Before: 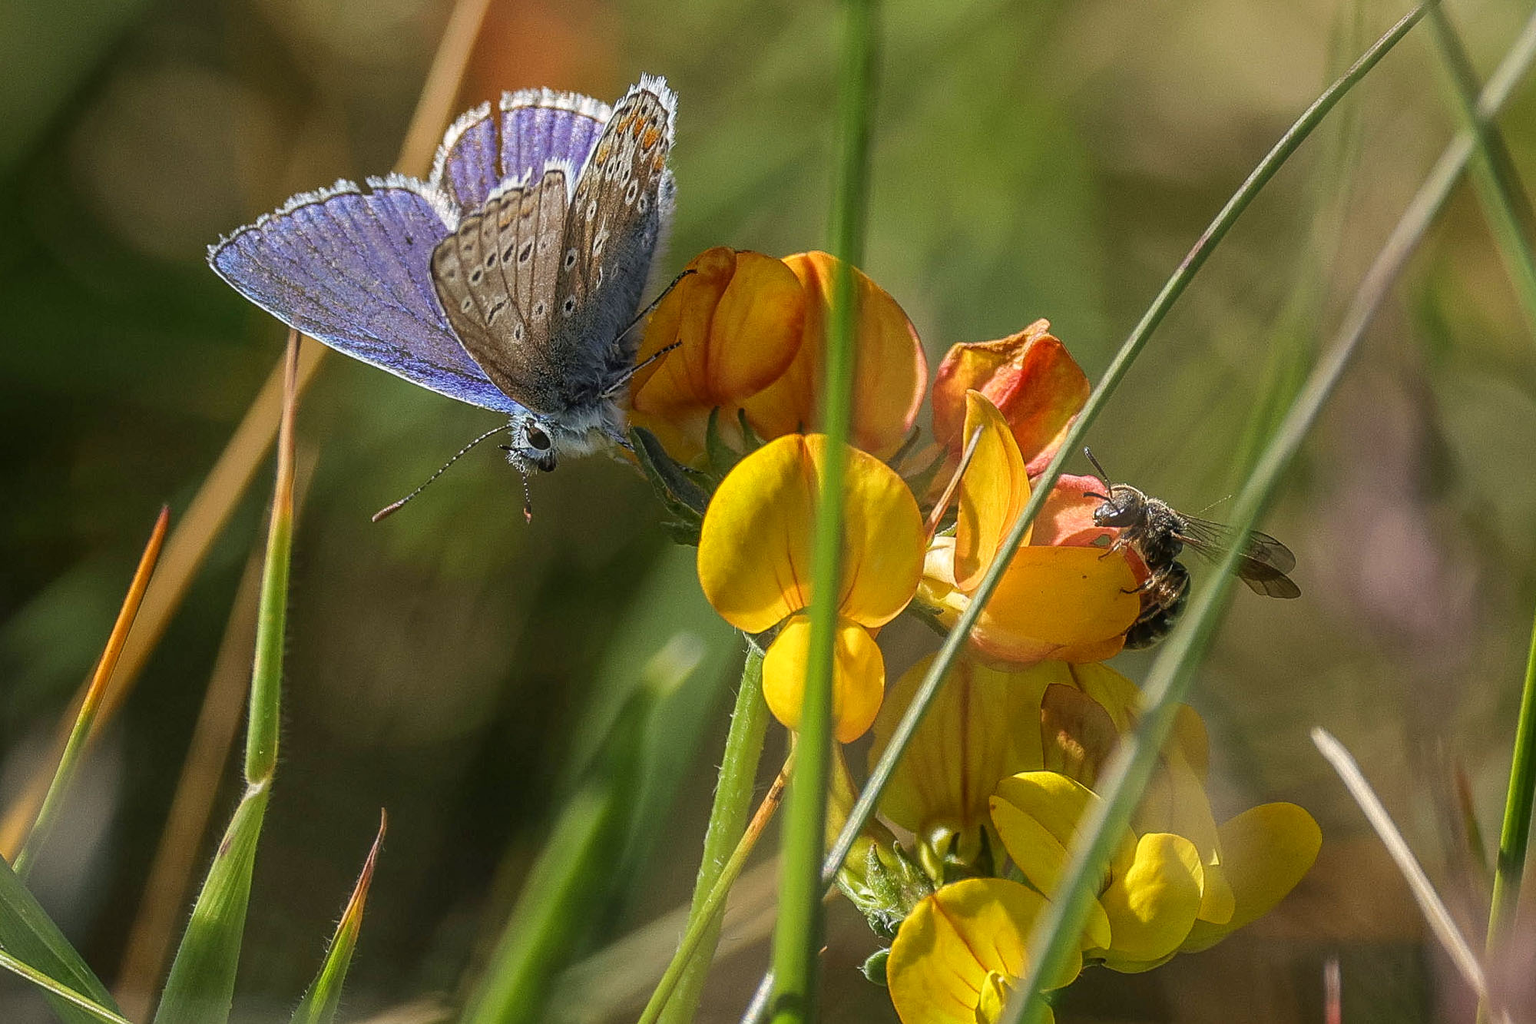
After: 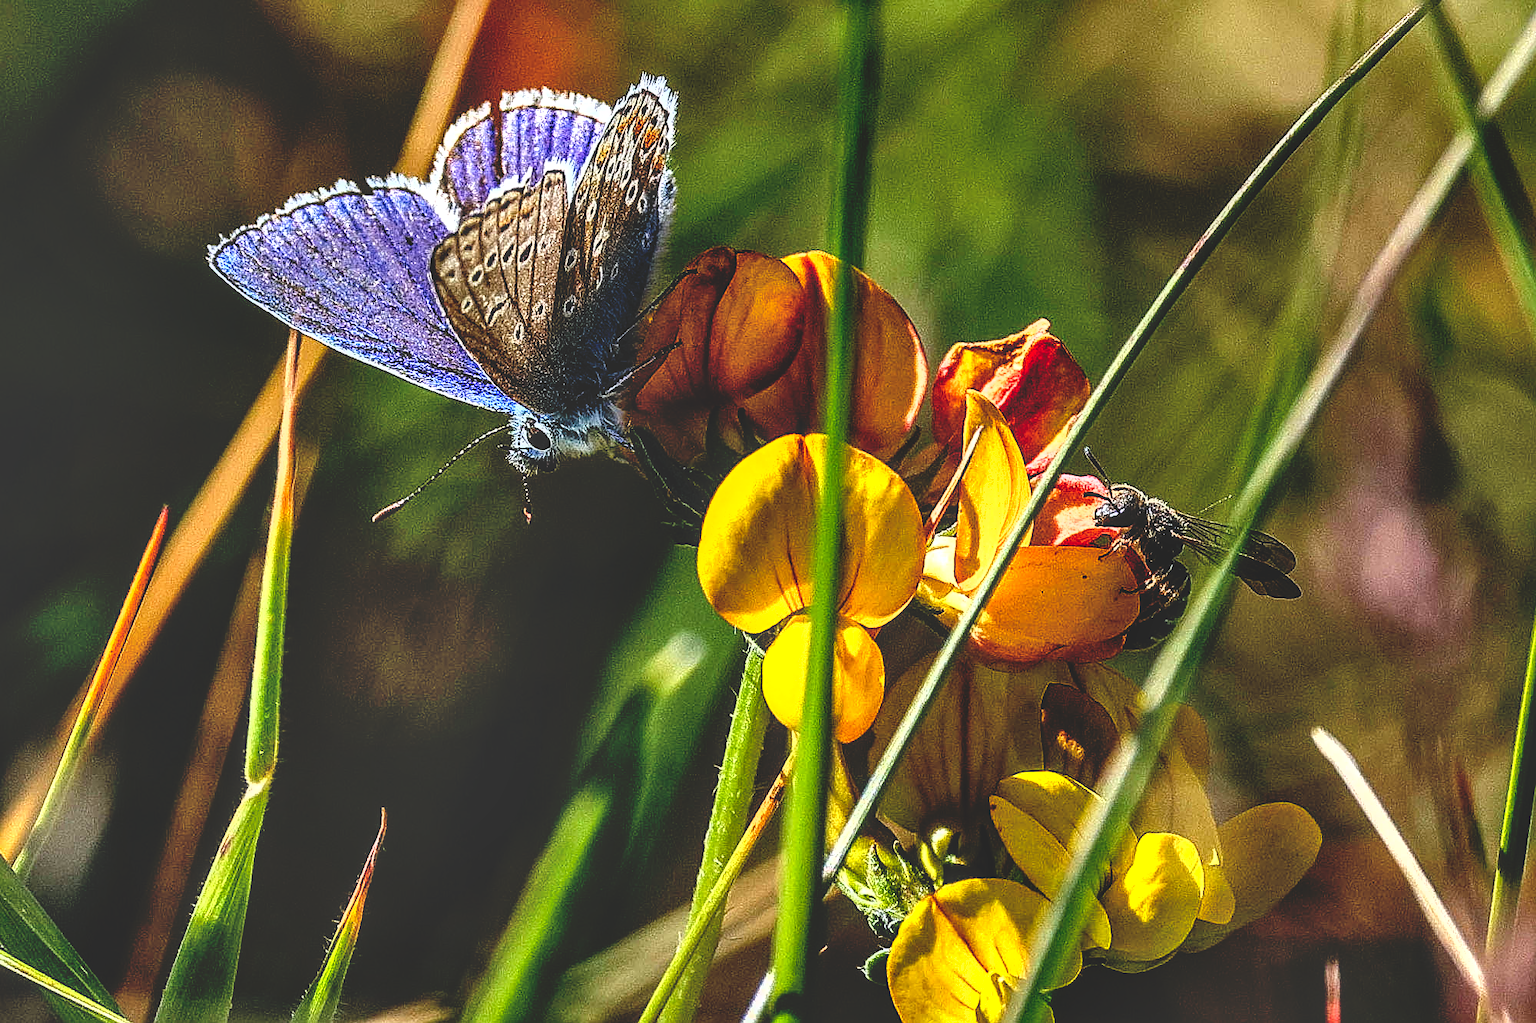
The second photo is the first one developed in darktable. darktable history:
exposure: black level correction 0.003, exposure 0.381 EV, compensate highlight preservation false
shadows and highlights: highlights 70.69, soften with gaussian
color balance rgb: perceptual saturation grading › global saturation 20%, perceptual saturation grading › highlights -25.82%, perceptual saturation grading › shadows 49.762%, global vibrance 5.449%
base curve: curves: ch0 [(0, 0.02) (0.083, 0.036) (1, 1)], preserve colors none
contrast equalizer: octaves 7, y [[0.6 ×6], [0.55 ×6], [0 ×6], [0 ×6], [0 ×6]]
sharpen: on, module defaults
local contrast: on, module defaults
